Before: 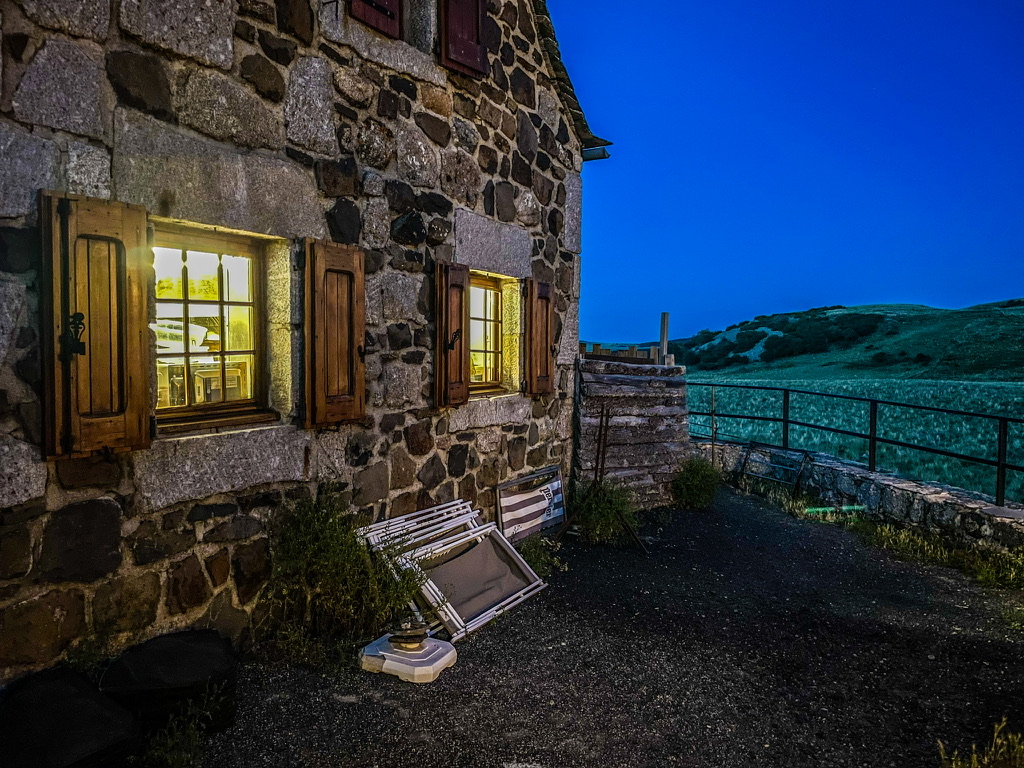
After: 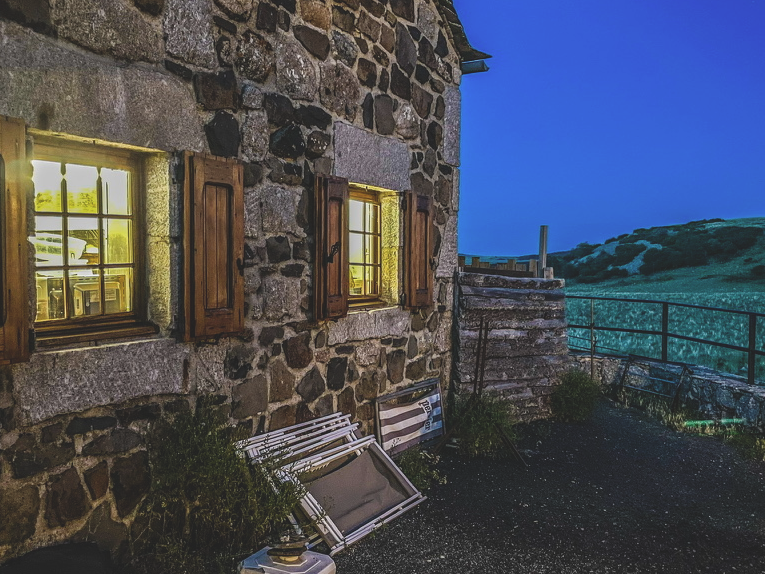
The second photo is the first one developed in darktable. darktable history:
color balance: lift [1.01, 1, 1, 1], gamma [1.097, 1, 1, 1], gain [0.85, 1, 1, 1]
crop and rotate: left 11.831%, top 11.346%, right 13.429%, bottom 13.899%
